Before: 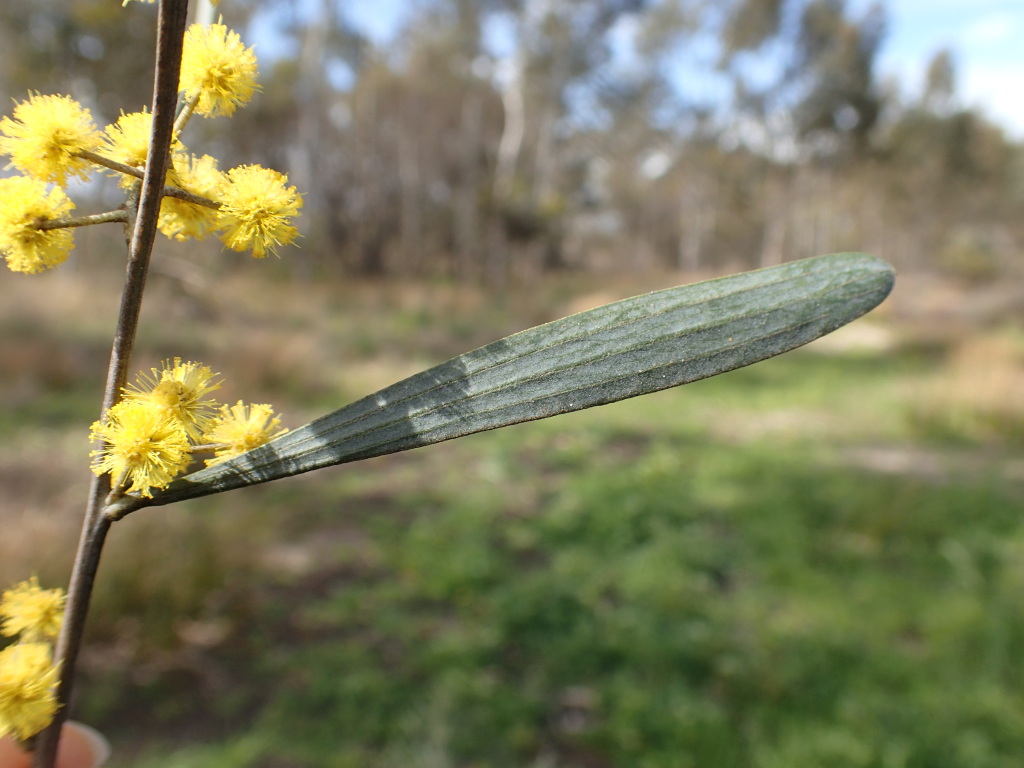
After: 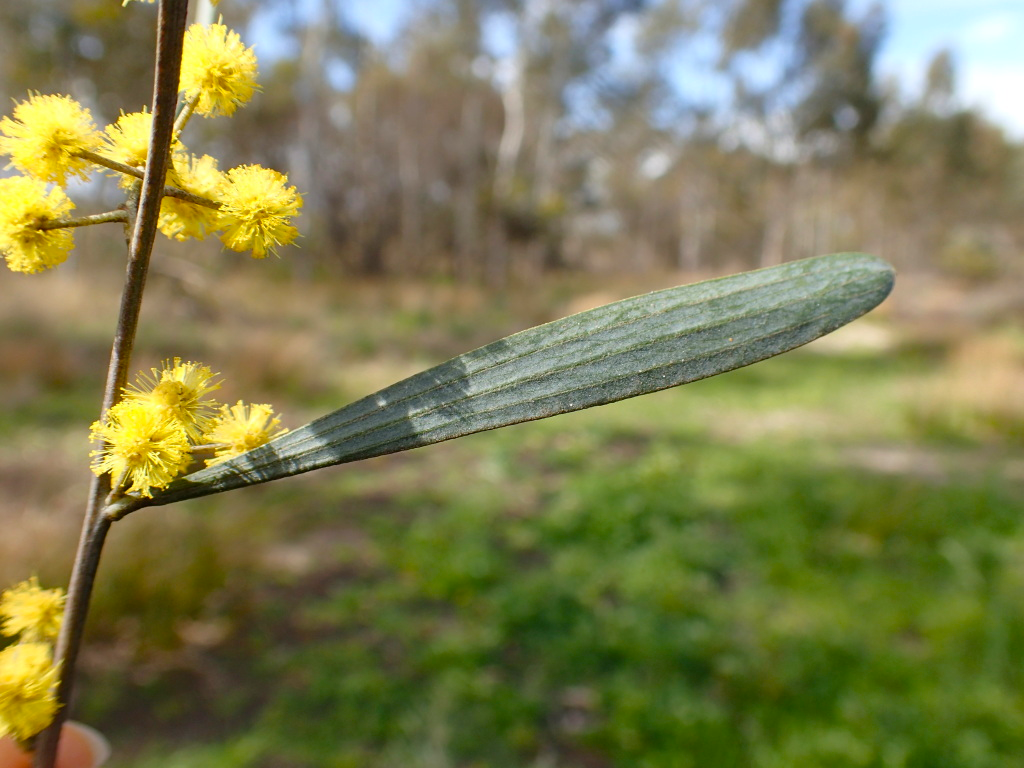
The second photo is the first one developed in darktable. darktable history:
color balance rgb: perceptual saturation grading › global saturation 20.141%, perceptual saturation grading › highlights -19.992%, perceptual saturation grading › shadows 29.542%, global vibrance 20%
